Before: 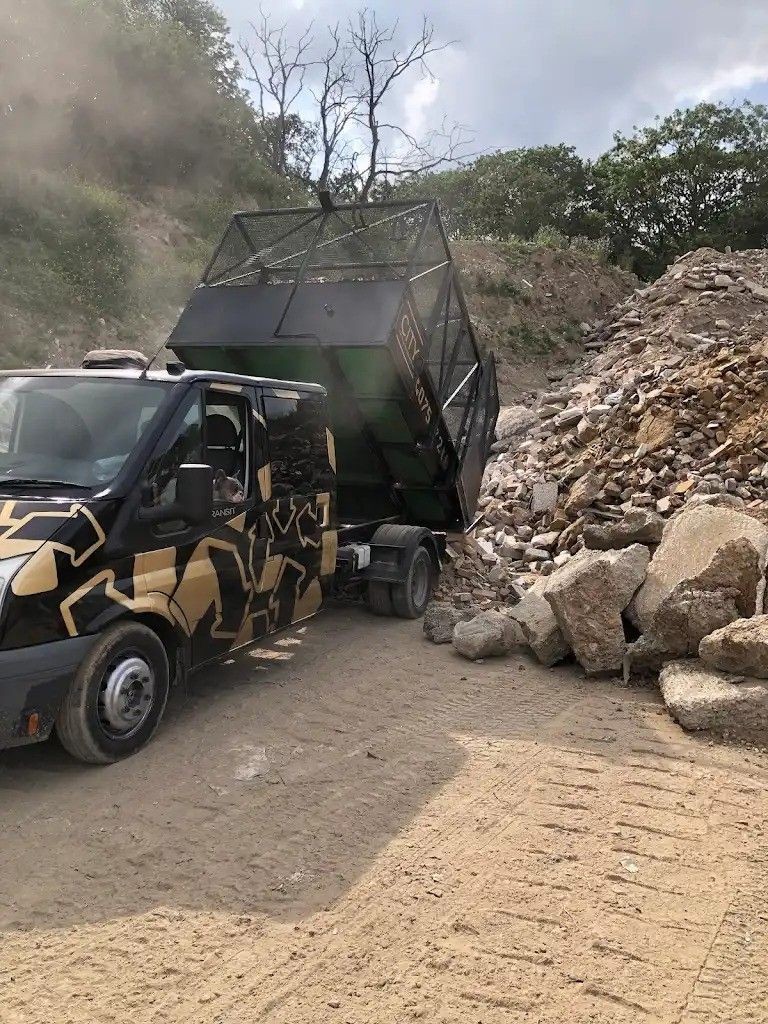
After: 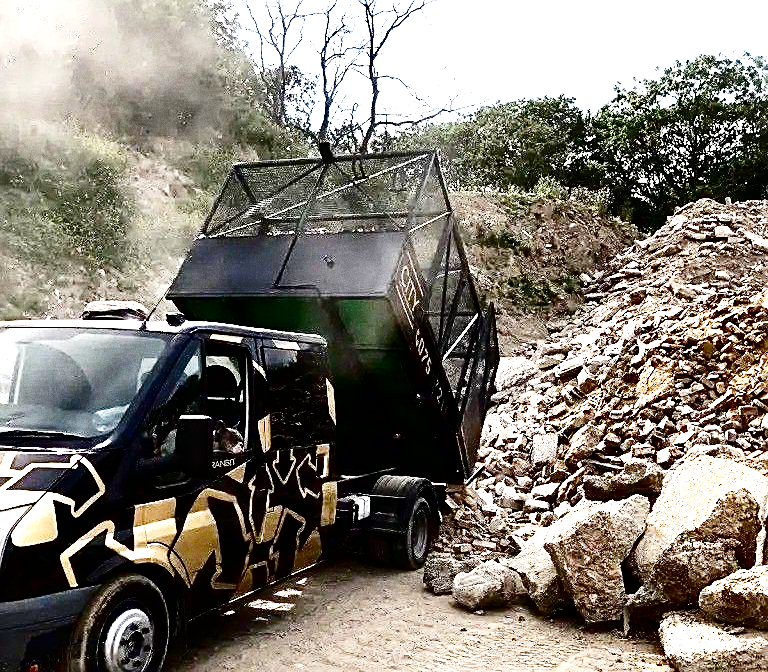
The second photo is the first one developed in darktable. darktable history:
tone equalizer: -8 EV -0.75 EV, -7 EV -0.7 EV, -6 EV -0.6 EV, -5 EV -0.4 EV, -3 EV 0.4 EV, -2 EV 0.6 EV, -1 EV 0.7 EV, +0 EV 0.75 EV, edges refinement/feathering 500, mask exposure compensation -1.57 EV, preserve details no
grain: coarseness 0.47 ISO
base curve: curves: ch0 [(0, 0) (0.036, 0.025) (0.121, 0.166) (0.206, 0.329) (0.605, 0.79) (1, 1)], preserve colors none
crop and rotate: top 4.848%, bottom 29.503%
contrast brightness saturation: contrast 0.09, brightness -0.59, saturation 0.17
sharpen: on, module defaults
exposure: black level correction 0, exposure 0.9 EV, compensate exposure bias true, compensate highlight preservation false
